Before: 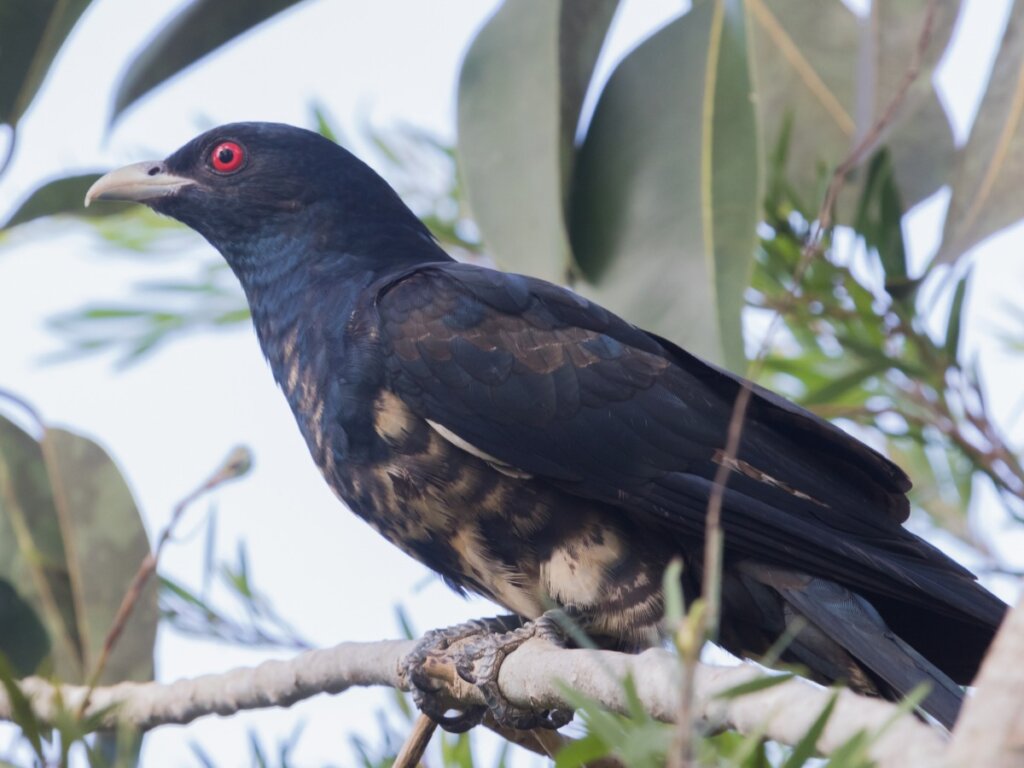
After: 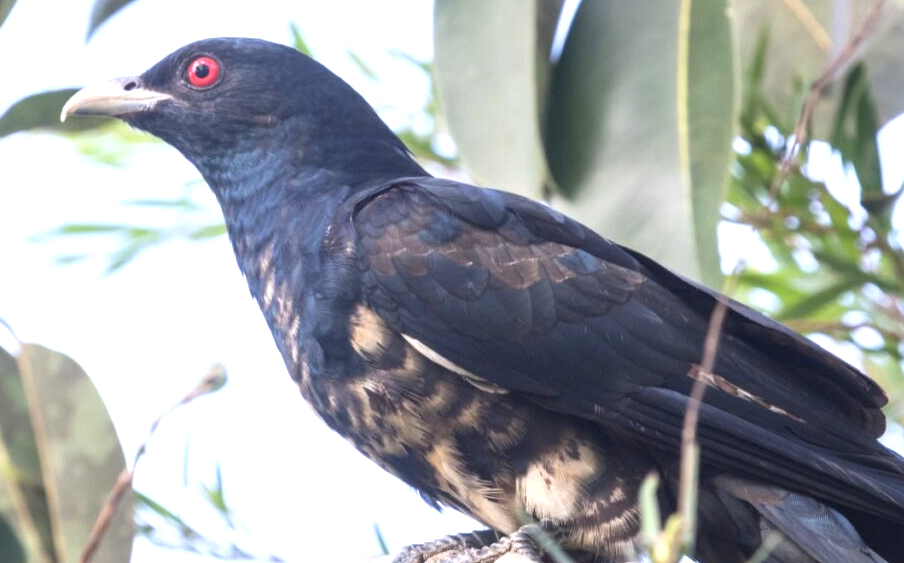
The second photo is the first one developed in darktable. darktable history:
exposure: black level correction 0, exposure 0.895 EV, compensate exposure bias true, compensate highlight preservation false
local contrast: detail 130%
crop and rotate: left 2.427%, top 11.083%, right 9.261%, bottom 15.564%
